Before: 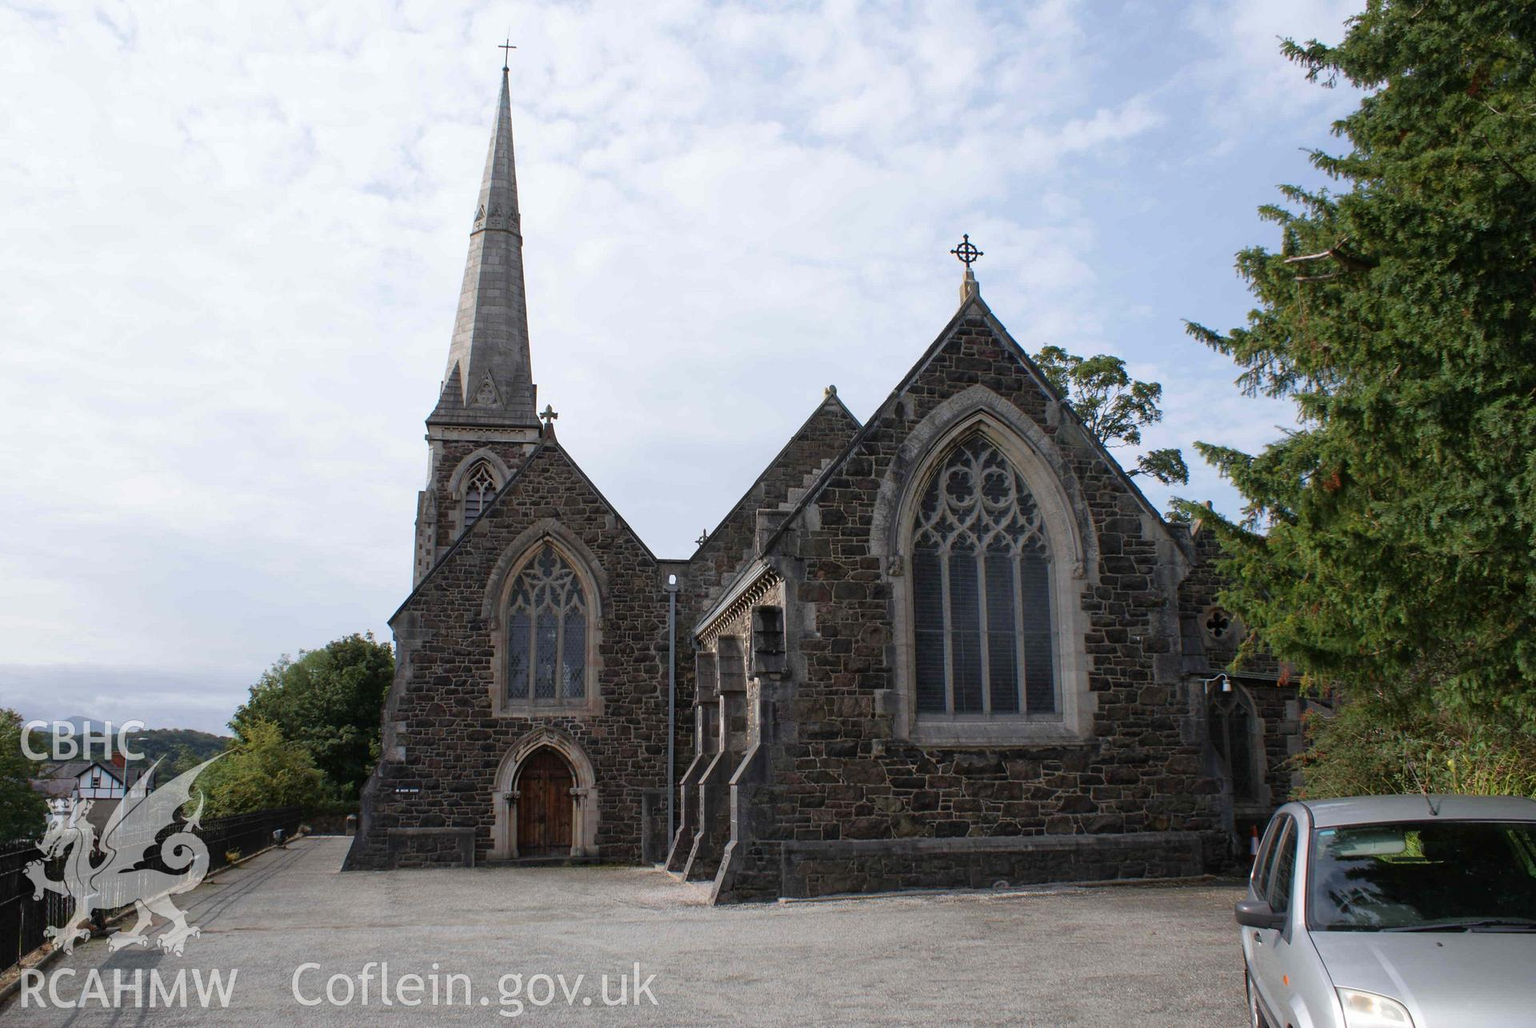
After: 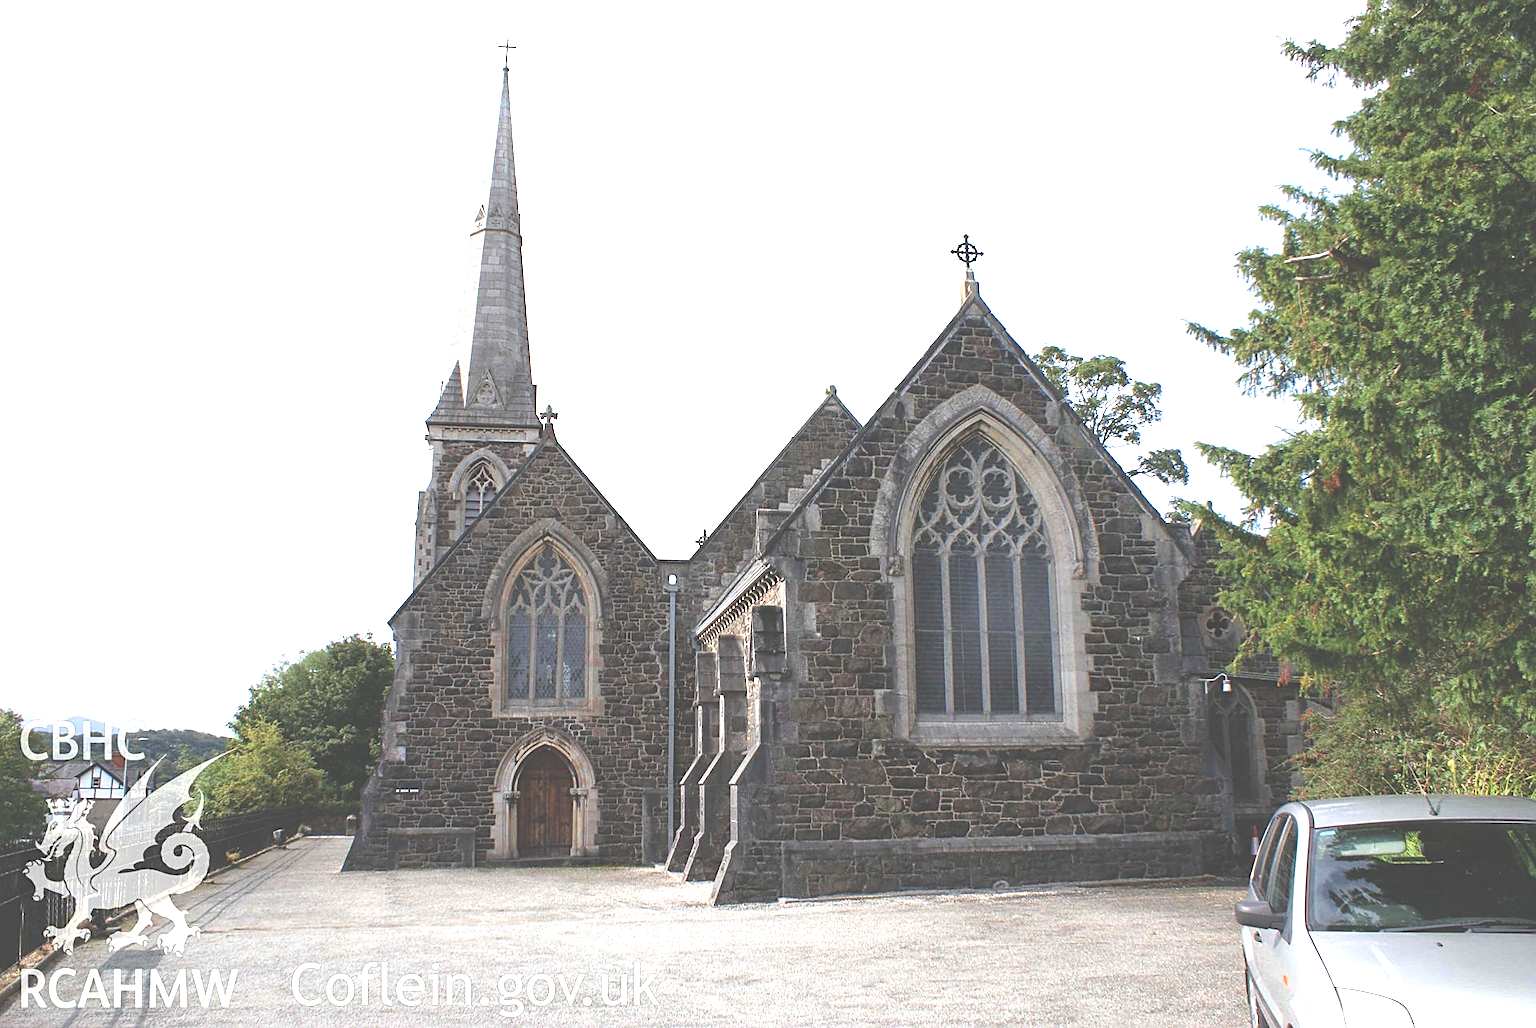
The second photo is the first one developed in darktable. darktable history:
exposure: black level correction -0.024, exposure 1.395 EV, compensate exposure bias true, compensate highlight preservation false
sharpen: amount 0.498
